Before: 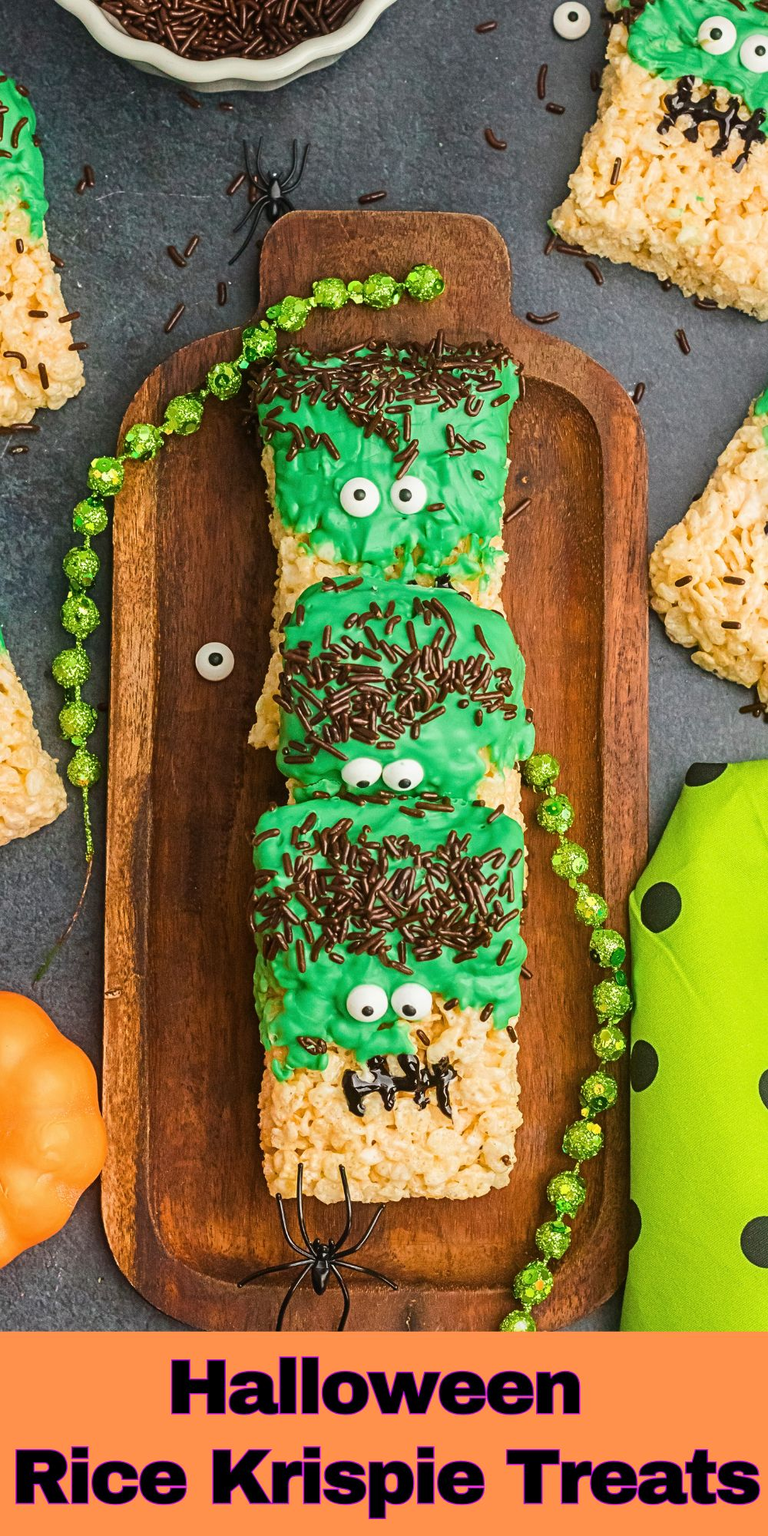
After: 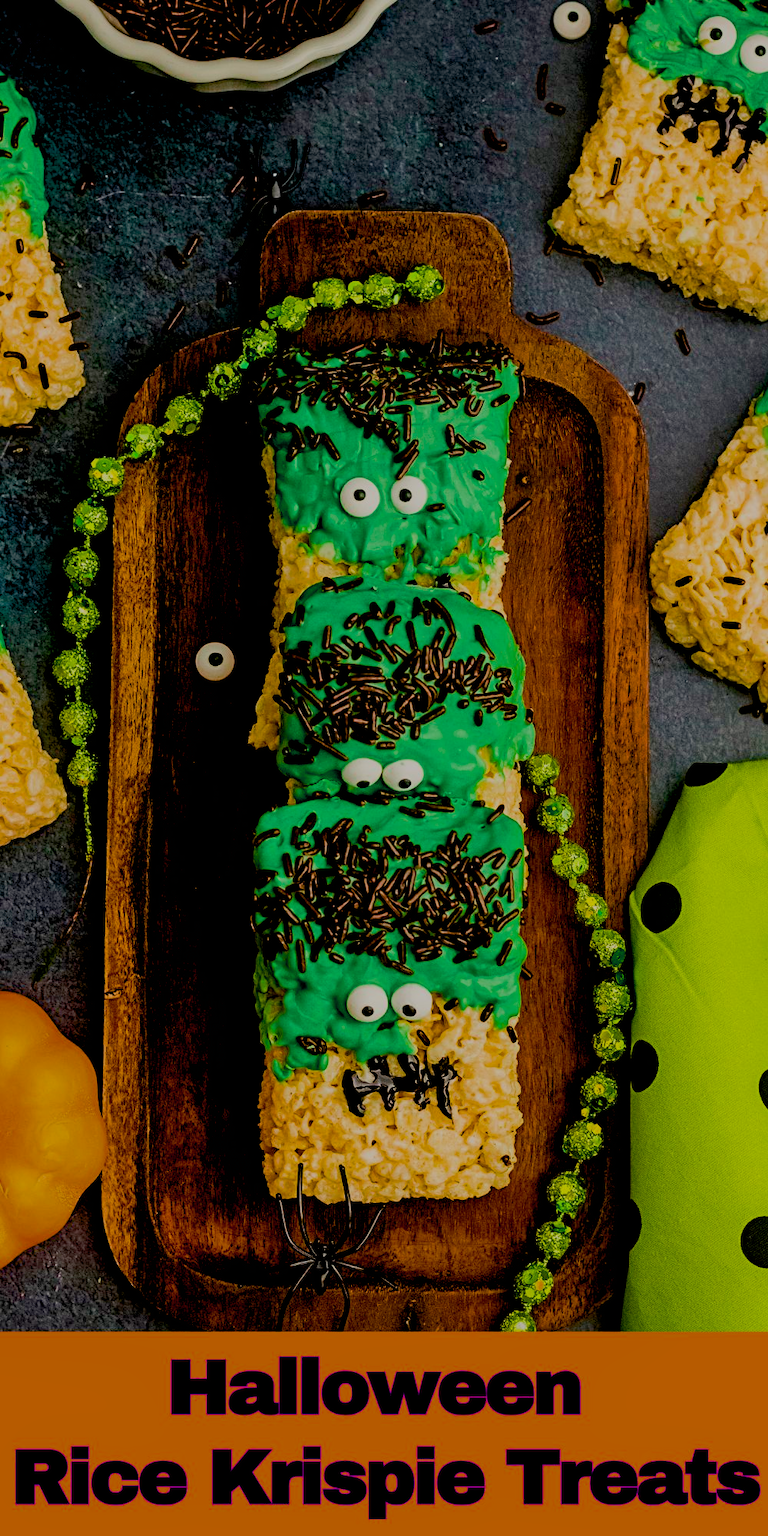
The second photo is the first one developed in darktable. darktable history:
exposure: black level correction 0.048, exposure 0.013 EV, compensate highlight preservation false
filmic rgb: black relative exposure -7.16 EV, white relative exposure 5.39 EV, hardness 3.02
tone equalizer: -8 EV -0.029 EV, -7 EV 0.033 EV, -6 EV -0.007 EV, -5 EV 0.007 EV, -4 EV -0.049 EV, -3 EV -0.239 EV, -2 EV -0.642 EV, -1 EV -1.01 EV, +0 EV -0.972 EV
color balance rgb: highlights gain › chroma 2.039%, highlights gain › hue 71.83°, global offset › luminance -0.891%, perceptual saturation grading › global saturation 20%, perceptual saturation grading › highlights -25.263%, perceptual saturation grading › shadows 49.671%, perceptual brilliance grading › global brilliance 15.601%, perceptual brilliance grading › shadows -35.458%, global vibrance 41.757%
